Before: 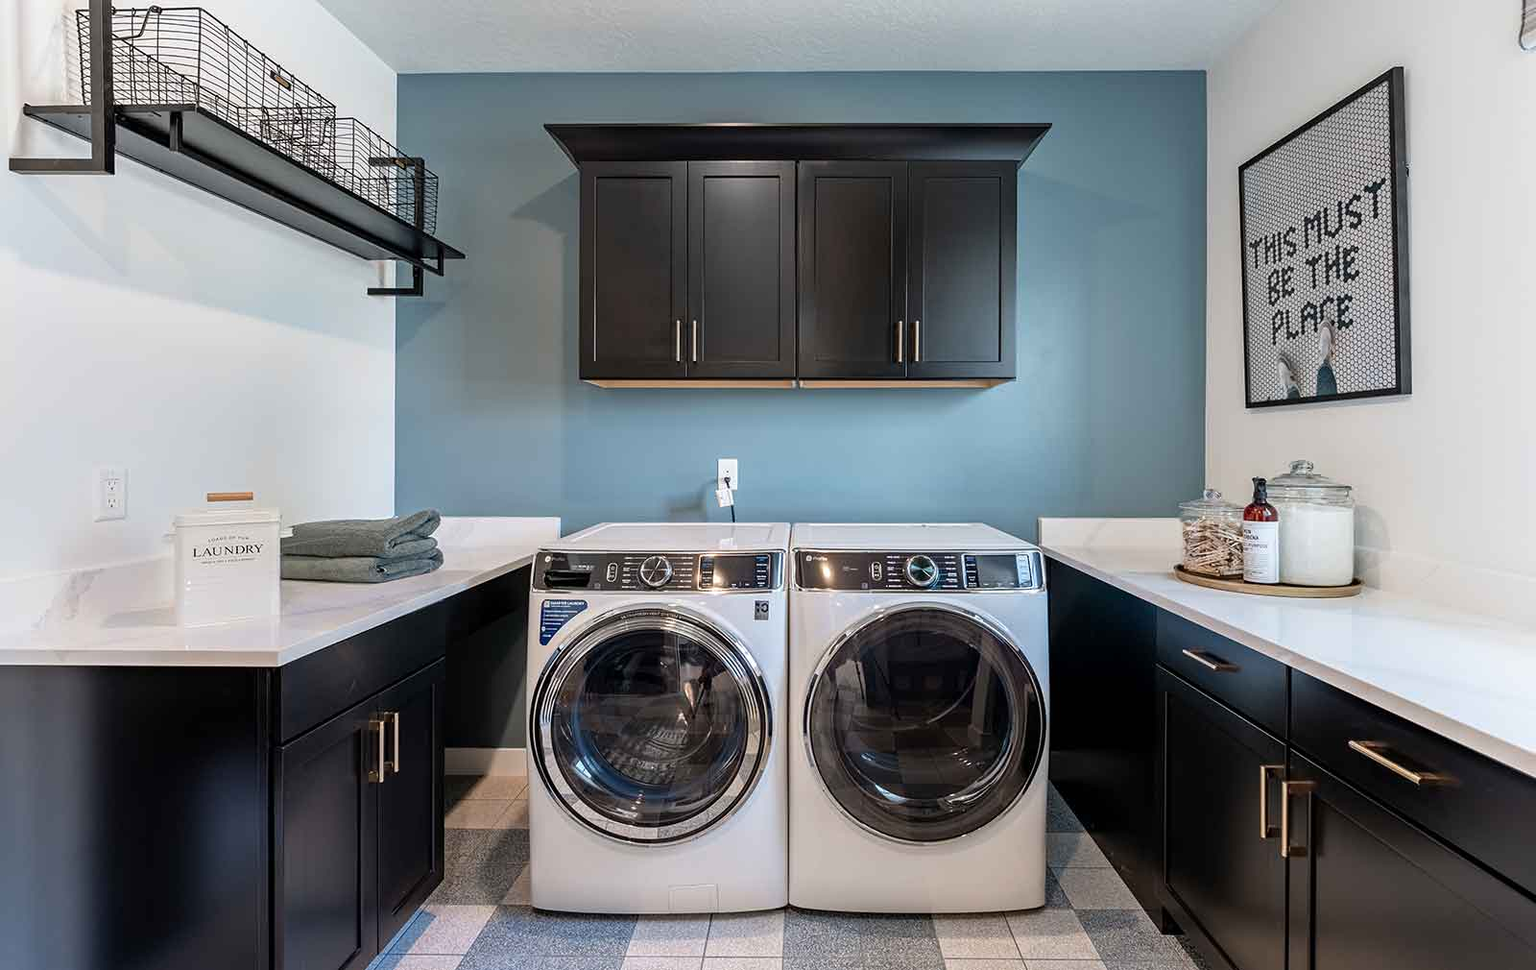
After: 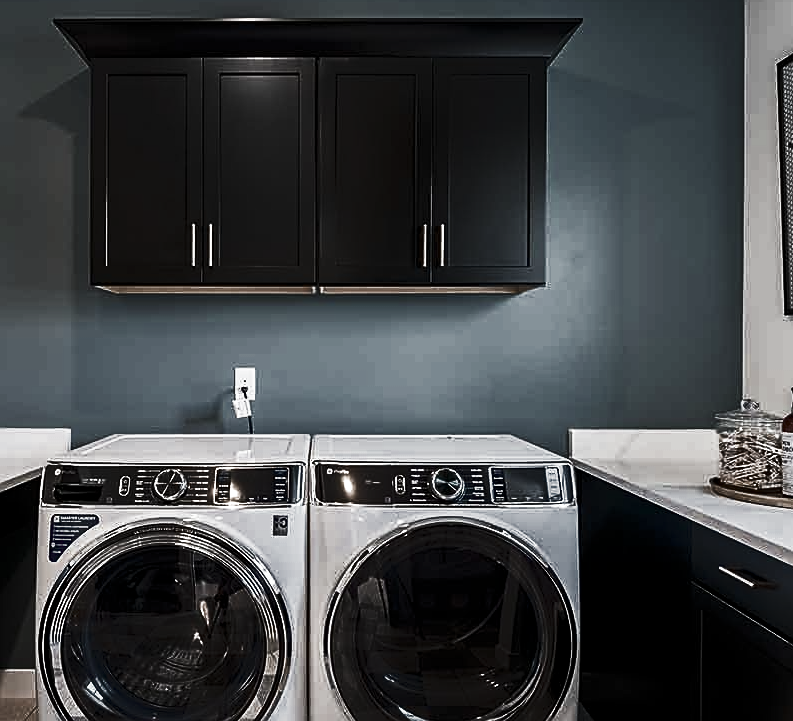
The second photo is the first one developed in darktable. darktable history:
filmic rgb: middle gray luminance 9.23%, black relative exposure -10.55 EV, white relative exposure 3.45 EV, threshold 6 EV, target black luminance 0%, hardness 5.98, latitude 59.69%, contrast 1.087, highlights saturation mix 5%, shadows ↔ highlights balance 29.23%, add noise in highlights 0, color science v3 (2019), use custom middle-gray values true, iterations of high-quality reconstruction 0, contrast in highlights soft, enable highlight reconstruction true
crop: left 32.075%, top 10.976%, right 18.355%, bottom 17.596%
tone curve: curves: ch0 [(0, 0) (0.765, 0.349) (1, 1)], color space Lab, linked channels, preserve colors none
sharpen: on, module defaults
